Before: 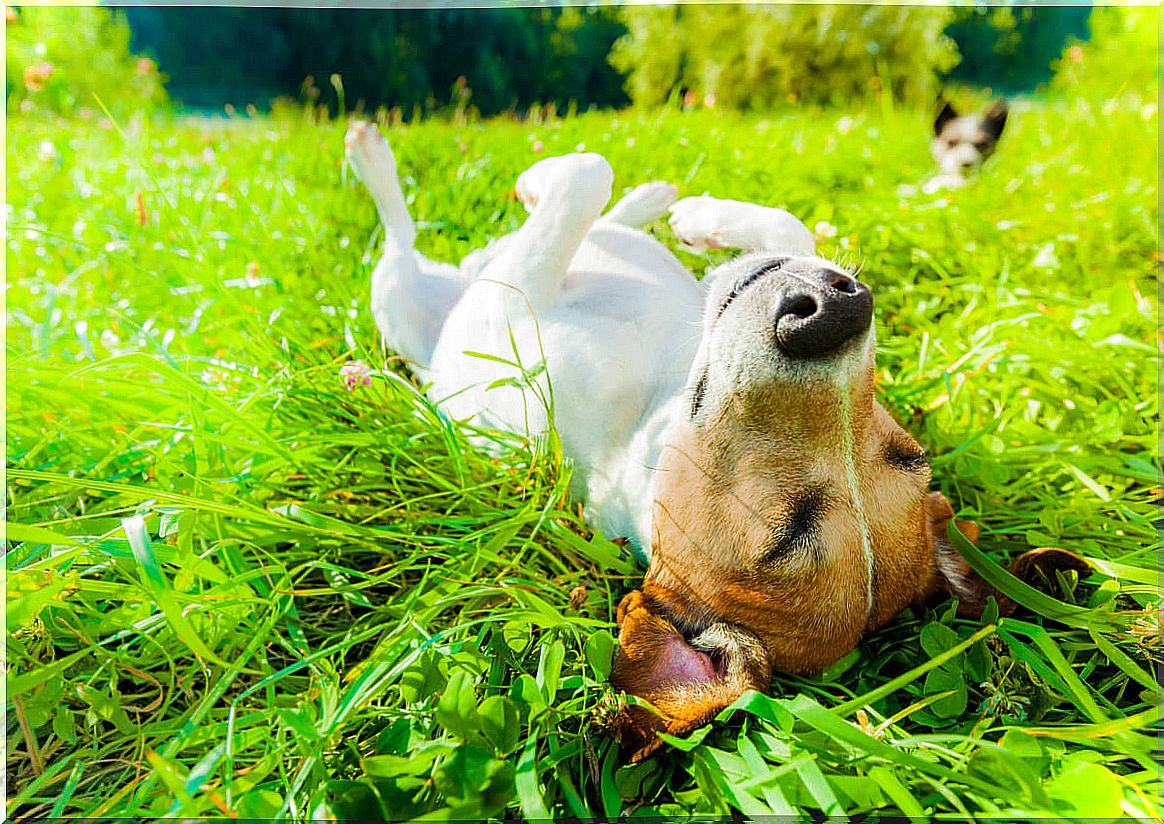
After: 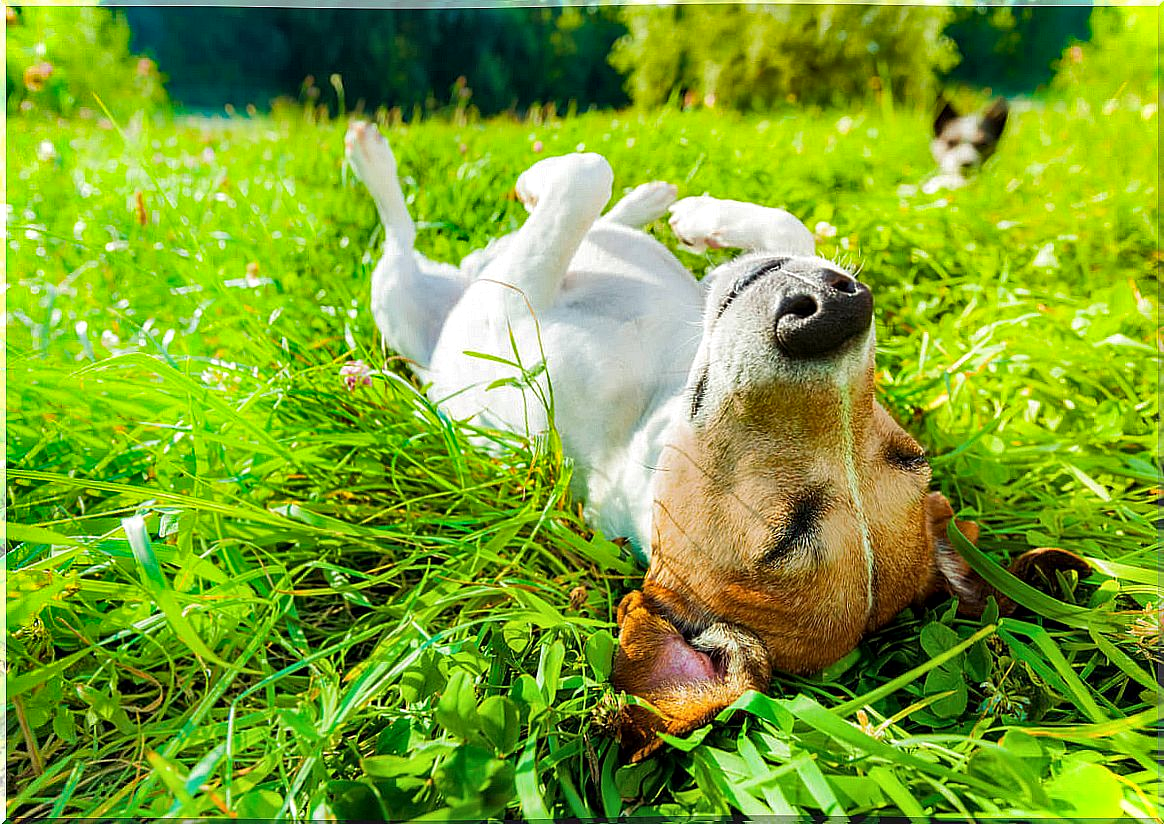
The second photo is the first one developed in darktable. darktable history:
shadows and highlights: shadows 60, soften with gaussian
local contrast: mode bilateral grid, contrast 20, coarseness 50, detail 120%, midtone range 0.2
